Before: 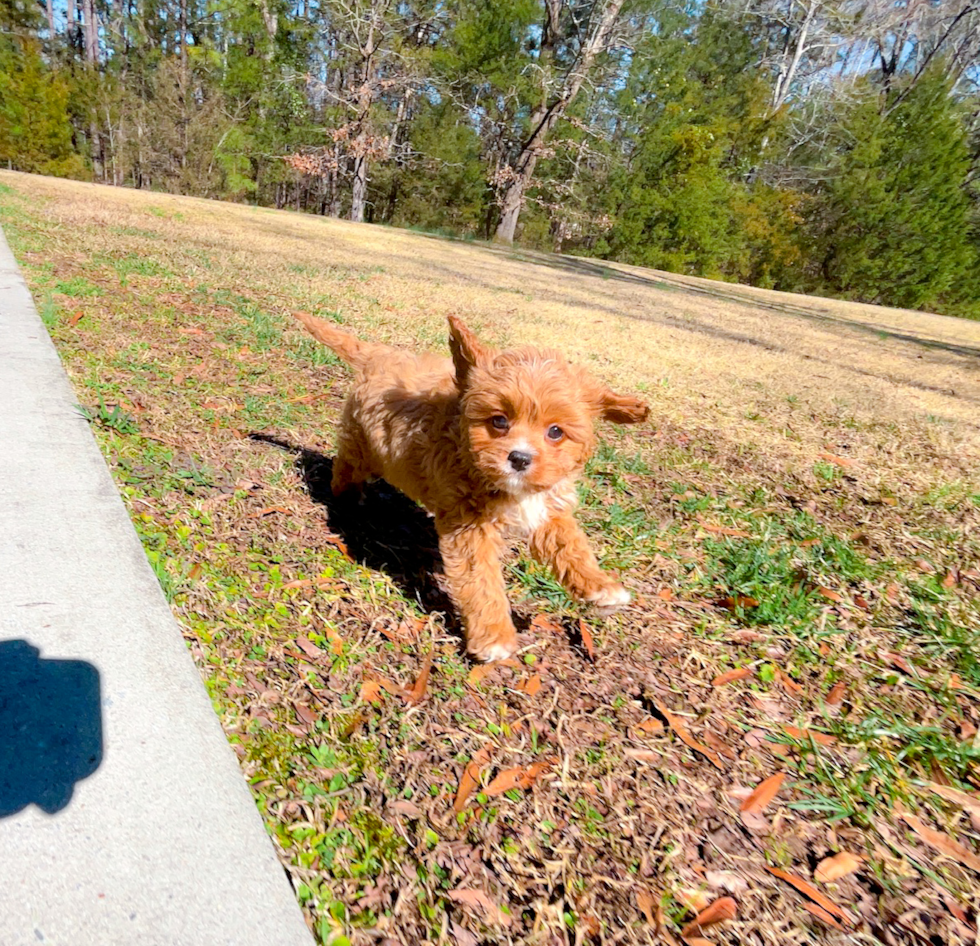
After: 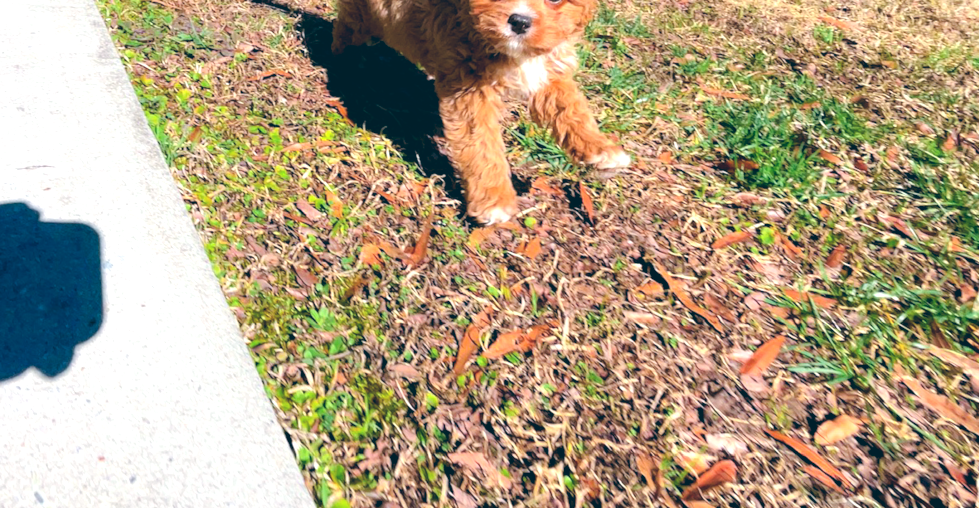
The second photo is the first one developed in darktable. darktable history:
crop and rotate: top 46.237%
color balance: lift [1.016, 0.983, 1, 1.017], gamma [0.958, 1, 1, 1], gain [0.981, 1.007, 0.993, 1.002], input saturation 118.26%, contrast 13.43%, contrast fulcrum 21.62%, output saturation 82.76%
